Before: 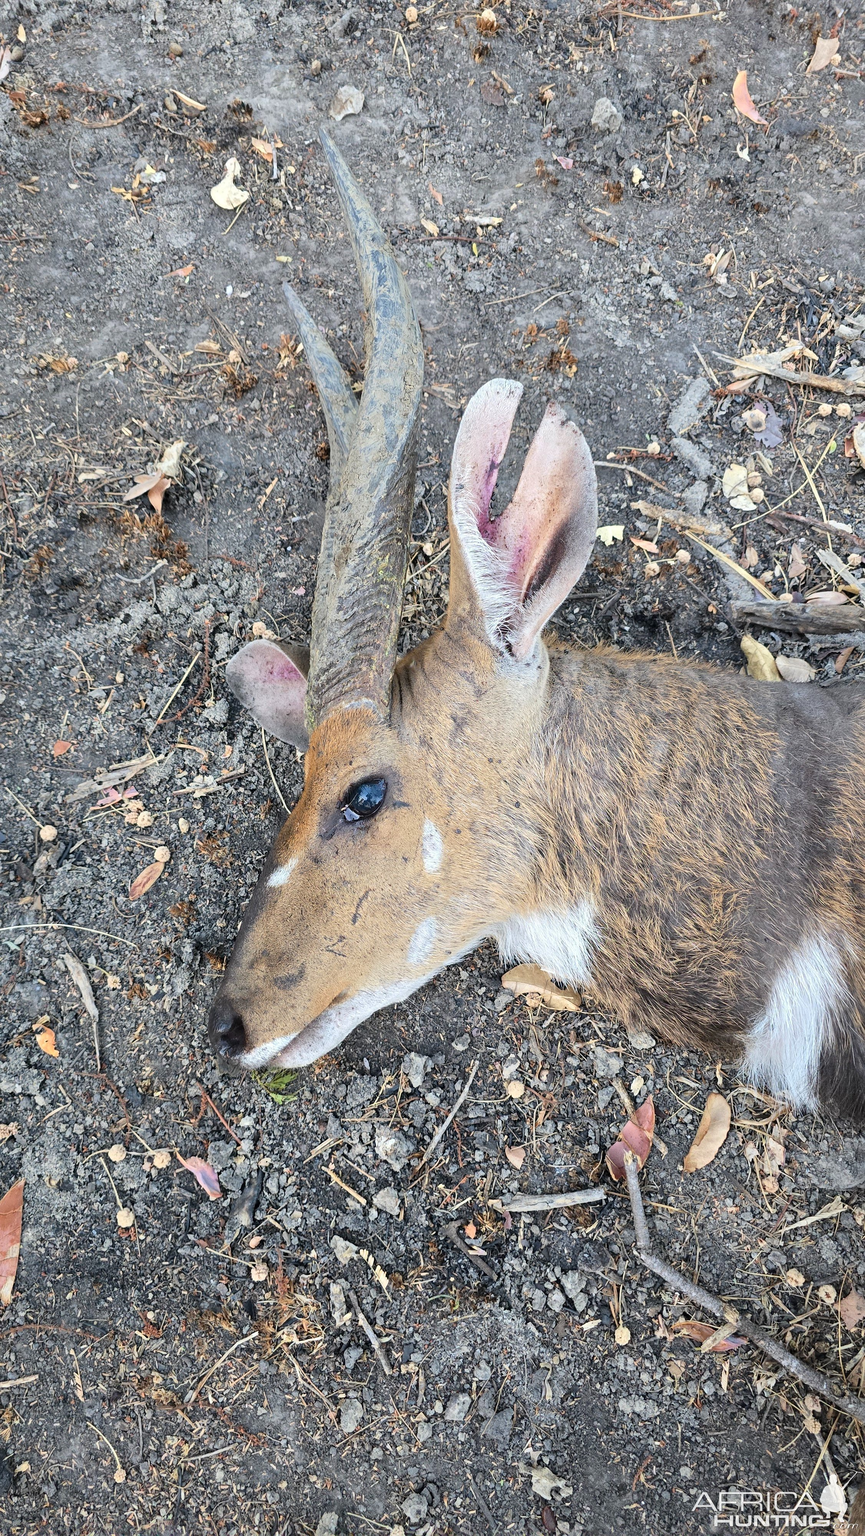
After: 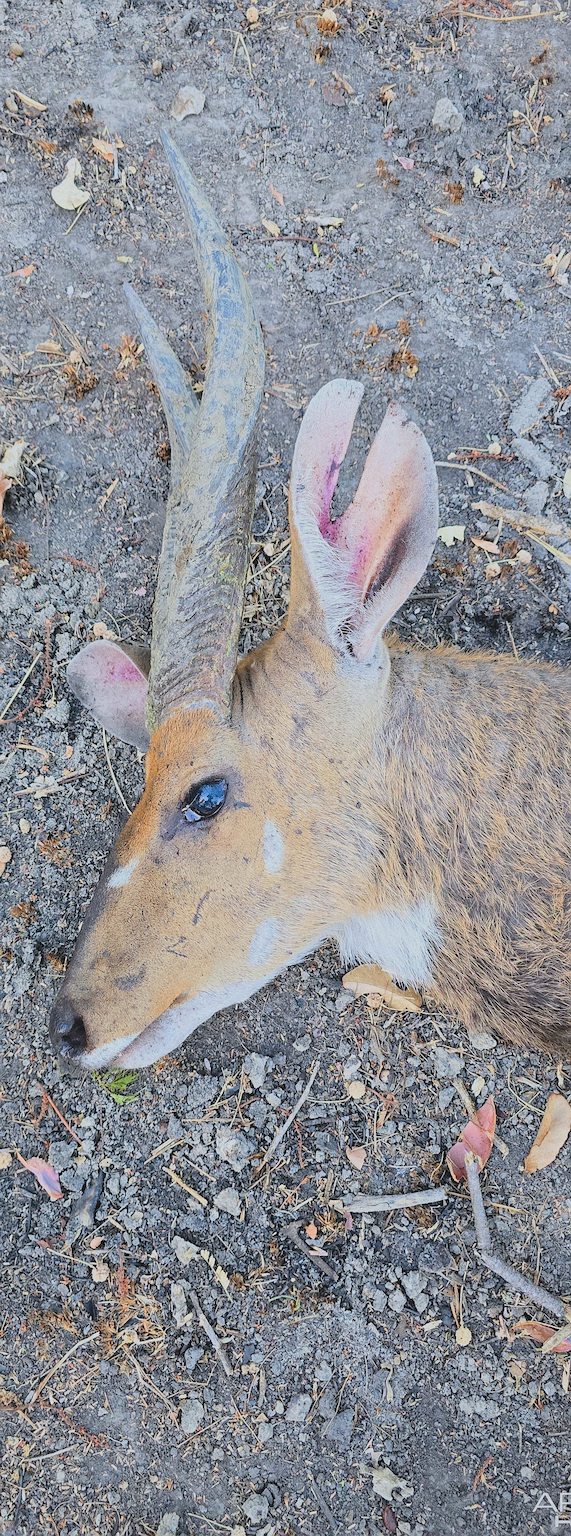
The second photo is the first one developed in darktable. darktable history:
sharpen: on, module defaults
grain: coarseness 0.09 ISO, strength 40%
crop and rotate: left 18.442%, right 15.508%
contrast brightness saturation: contrast -0.19, saturation 0.19
white balance: red 0.974, blue 1.044
filmic rgb: white relative exposure 3.8 EV, hardness 4.35
exposure: black level correction 0.001, exposure 0.5 EV, compensate exposure bias true, compensate highlight preservation false
